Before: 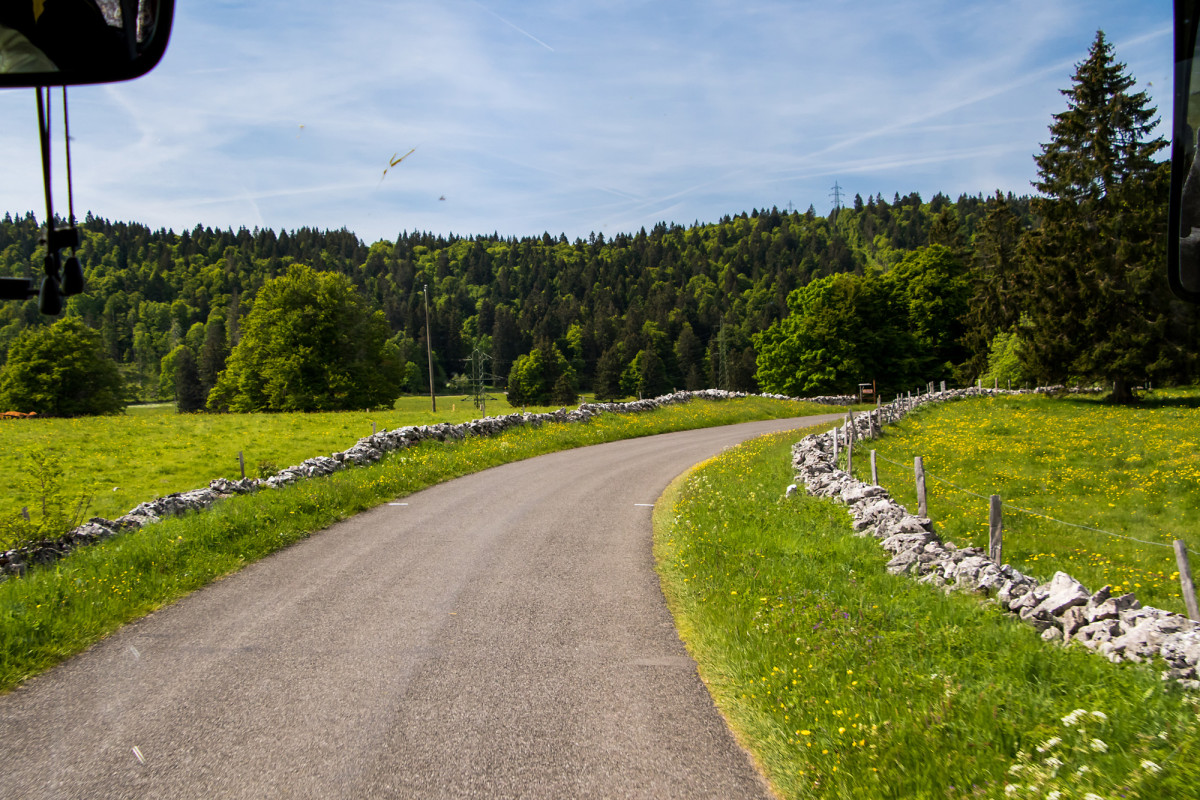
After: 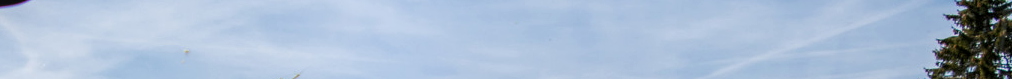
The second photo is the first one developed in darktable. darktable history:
crop and rotate: left 9.644%, top 9.491%, right 6.021%, bottom 80.509%
local contrast: on, module defaults
